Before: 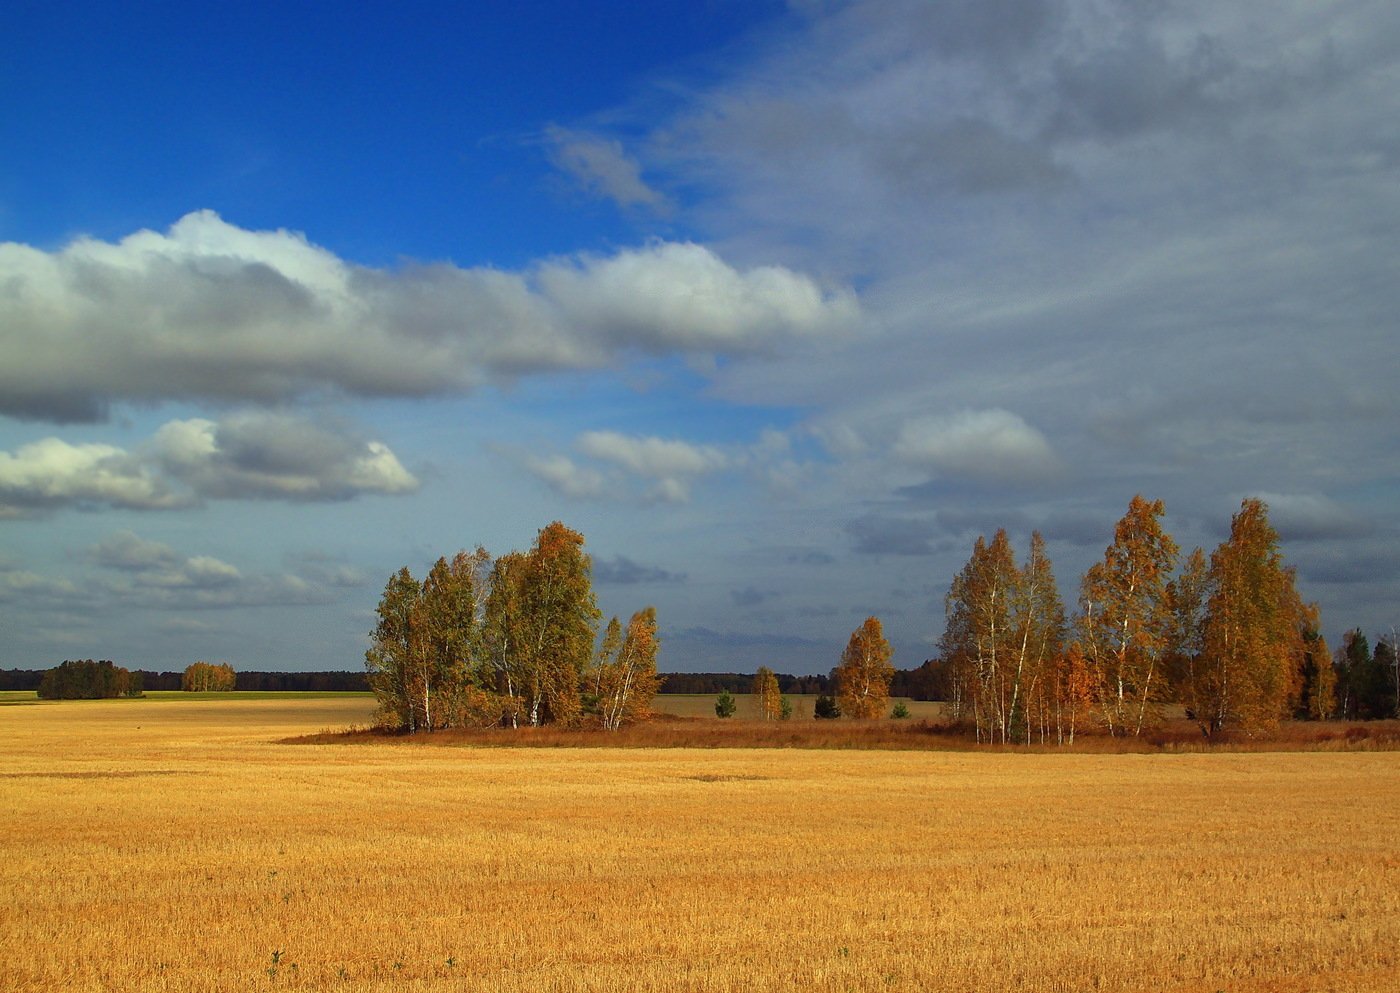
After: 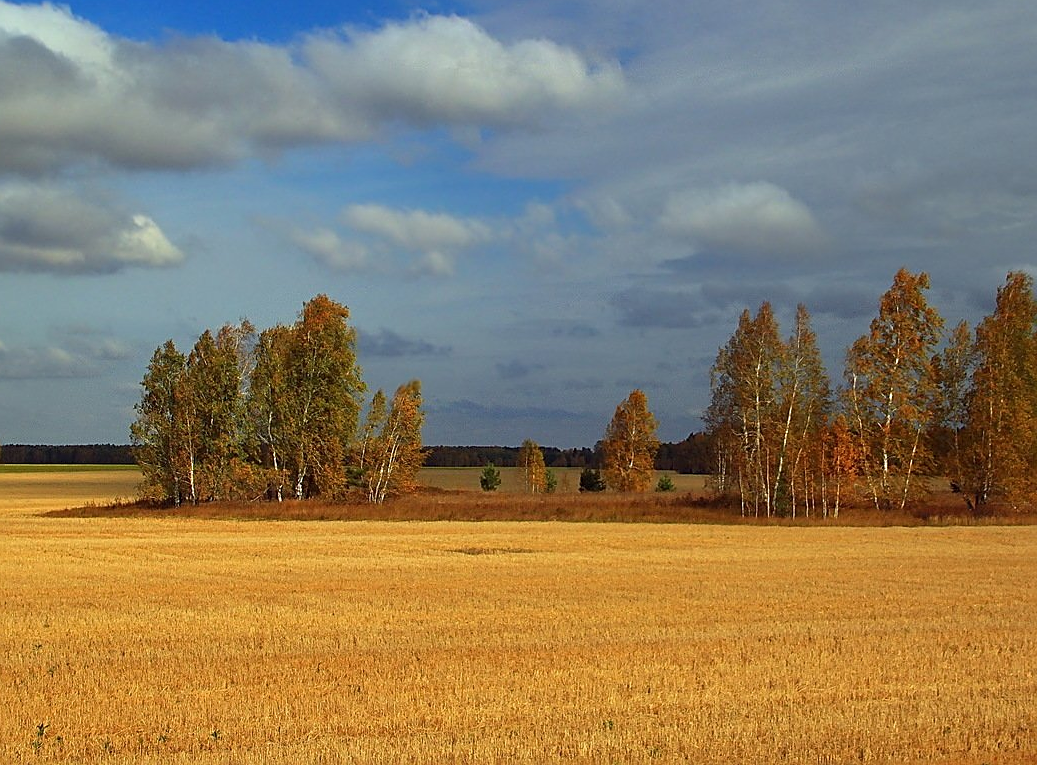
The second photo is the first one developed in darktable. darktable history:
sharpen: on, module defaults
crop: left 16.842%, top 22.958%, right 9.033%
